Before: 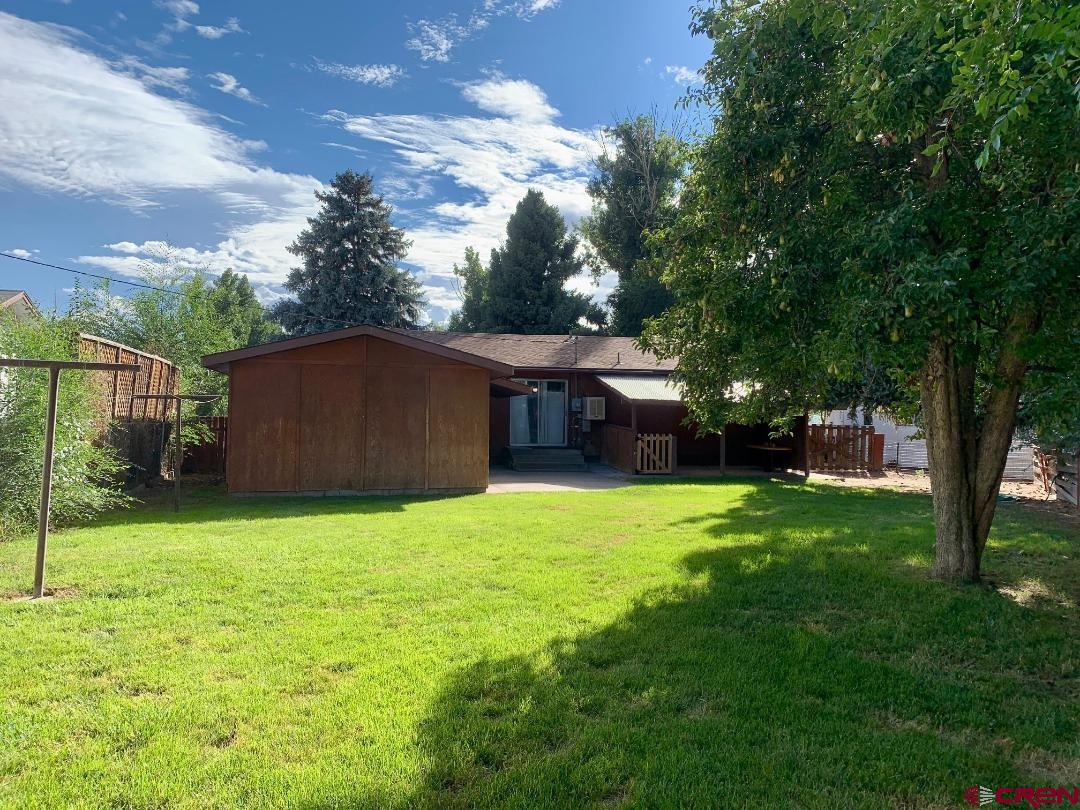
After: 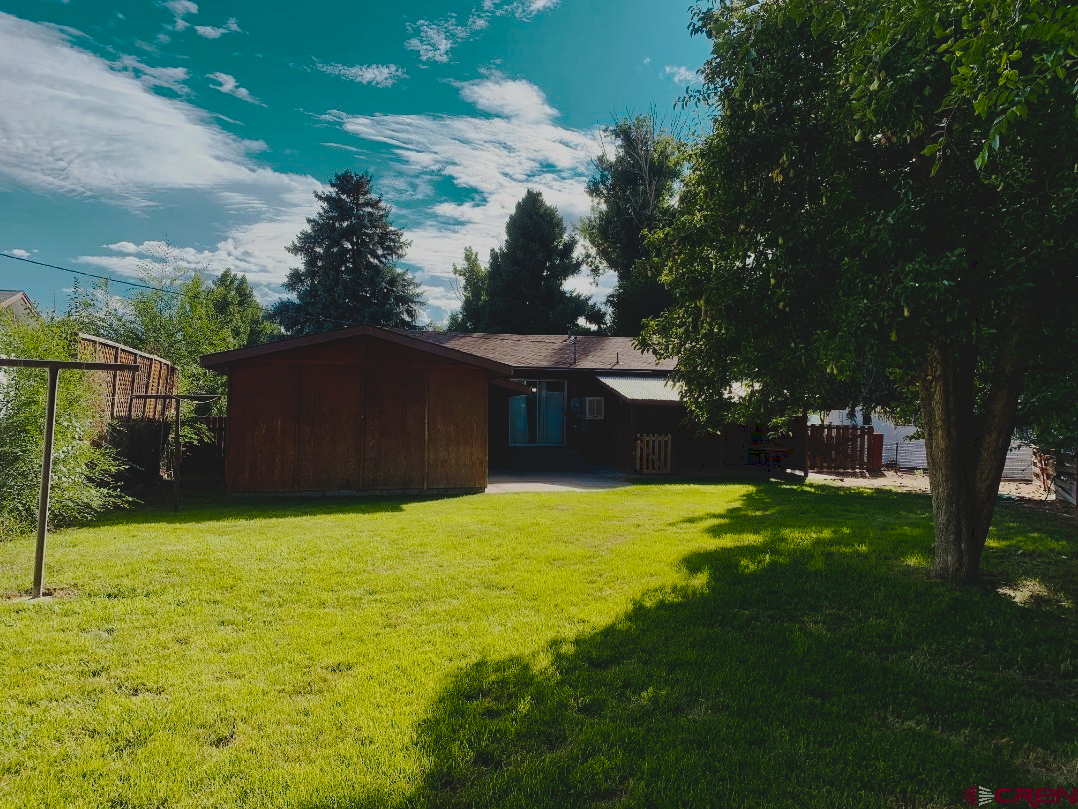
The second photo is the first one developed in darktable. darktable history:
crop: left 0.125%
tone curve: curves: ch0 [(0, 0) (0.003, 0.085) (0.011, 0.086) (0.025, 0.086) (0.044, 0.088) (0.069, 0.093) (0.1, 0.102) (0.136, 0.12) (0.177, 0.157) (0.224, 0.203) (0.277, 0.277) (0.335, 0.36) (0.399, 0.463) (0.468, 0.559) (0.543, 0.626) (0.623, 0.703) (0.709, 0.789) (0.801, 0.869) (0.898, 0.927) (1, 1)], preserve colors none
color zones: curves: ch0 [(0.254, 0.492) (0.724, 0.62)]; ch1 [(0.25, 0.528) (0.719, 0.796)]; ch2 [(0, 0.472) (0.25, 0.5) (0.73, 0.184)]
exposure: exposure -0.986 EV, compensate exposure bias true, compensate highlight preservation false
